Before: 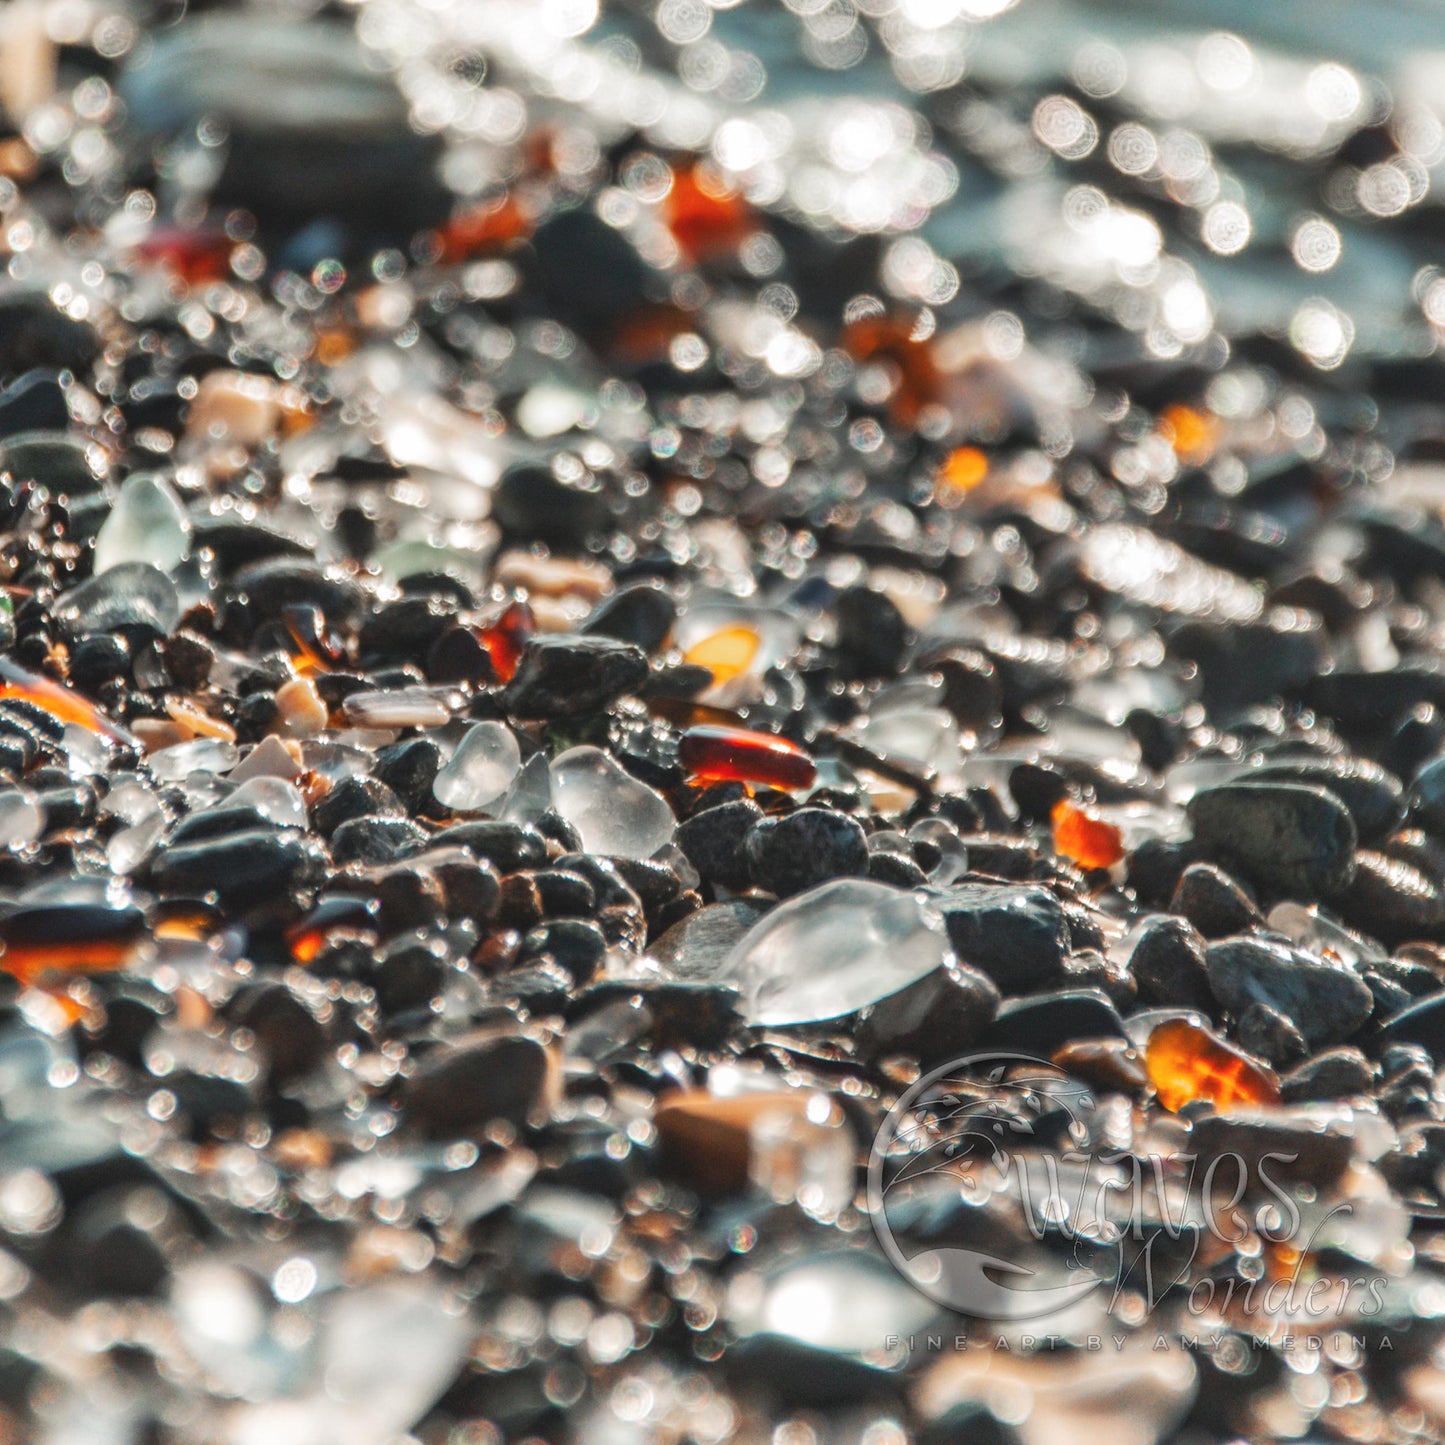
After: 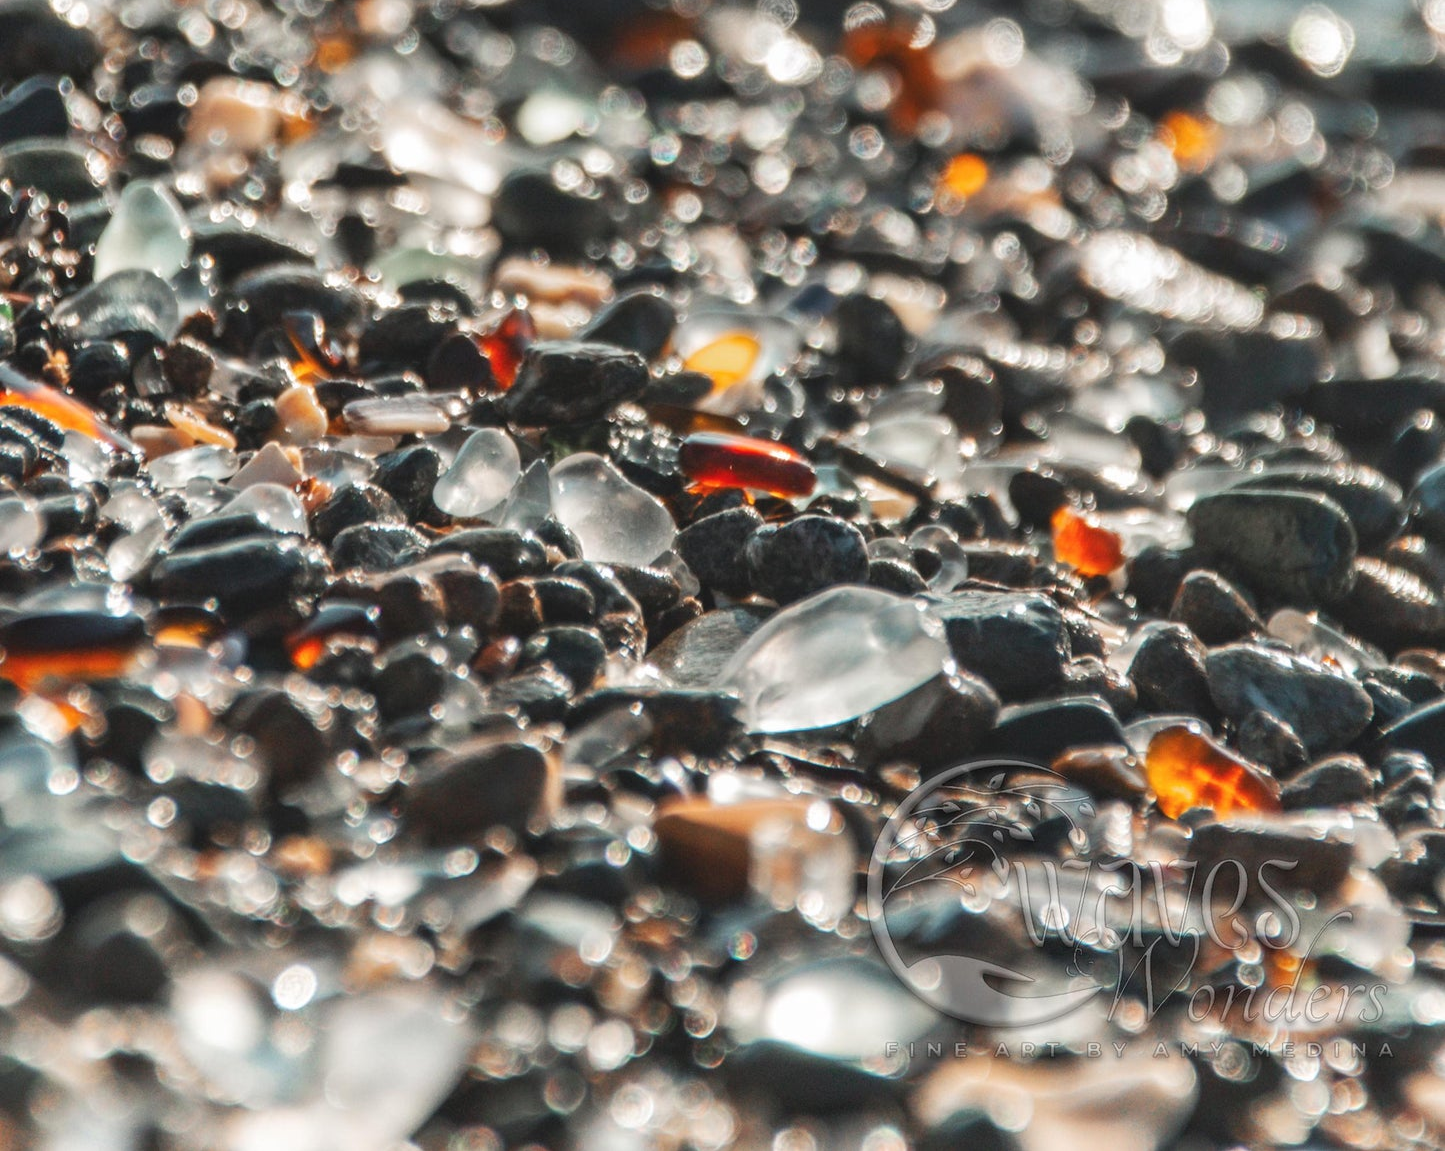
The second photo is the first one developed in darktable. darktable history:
crop and rotate: top 20.279%
